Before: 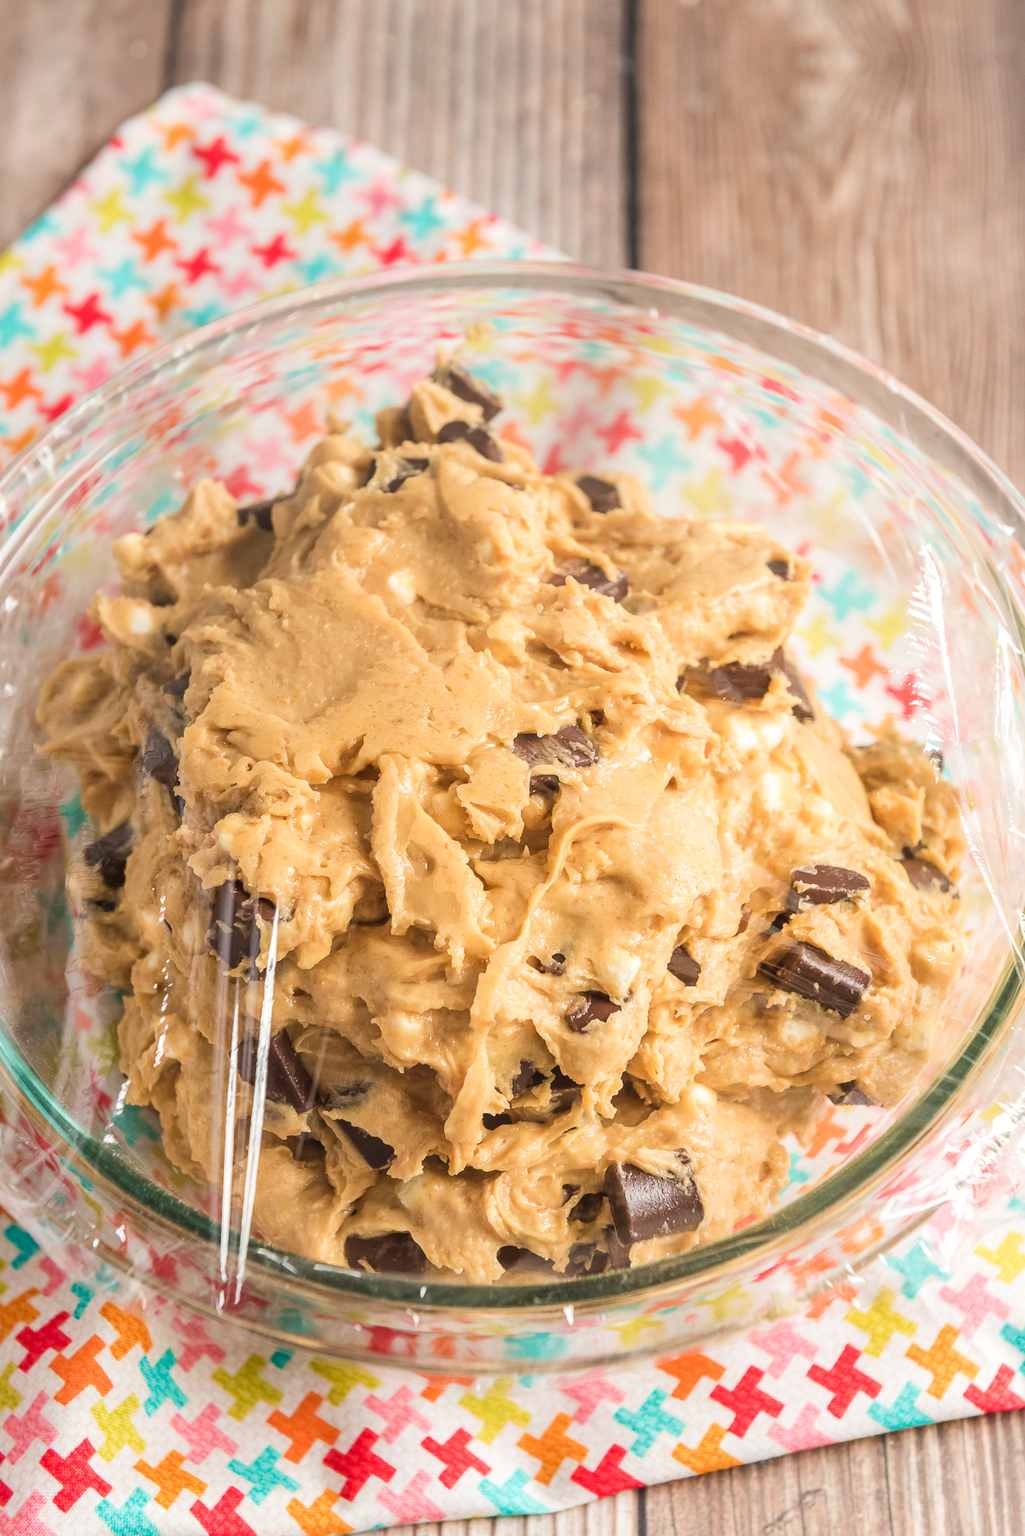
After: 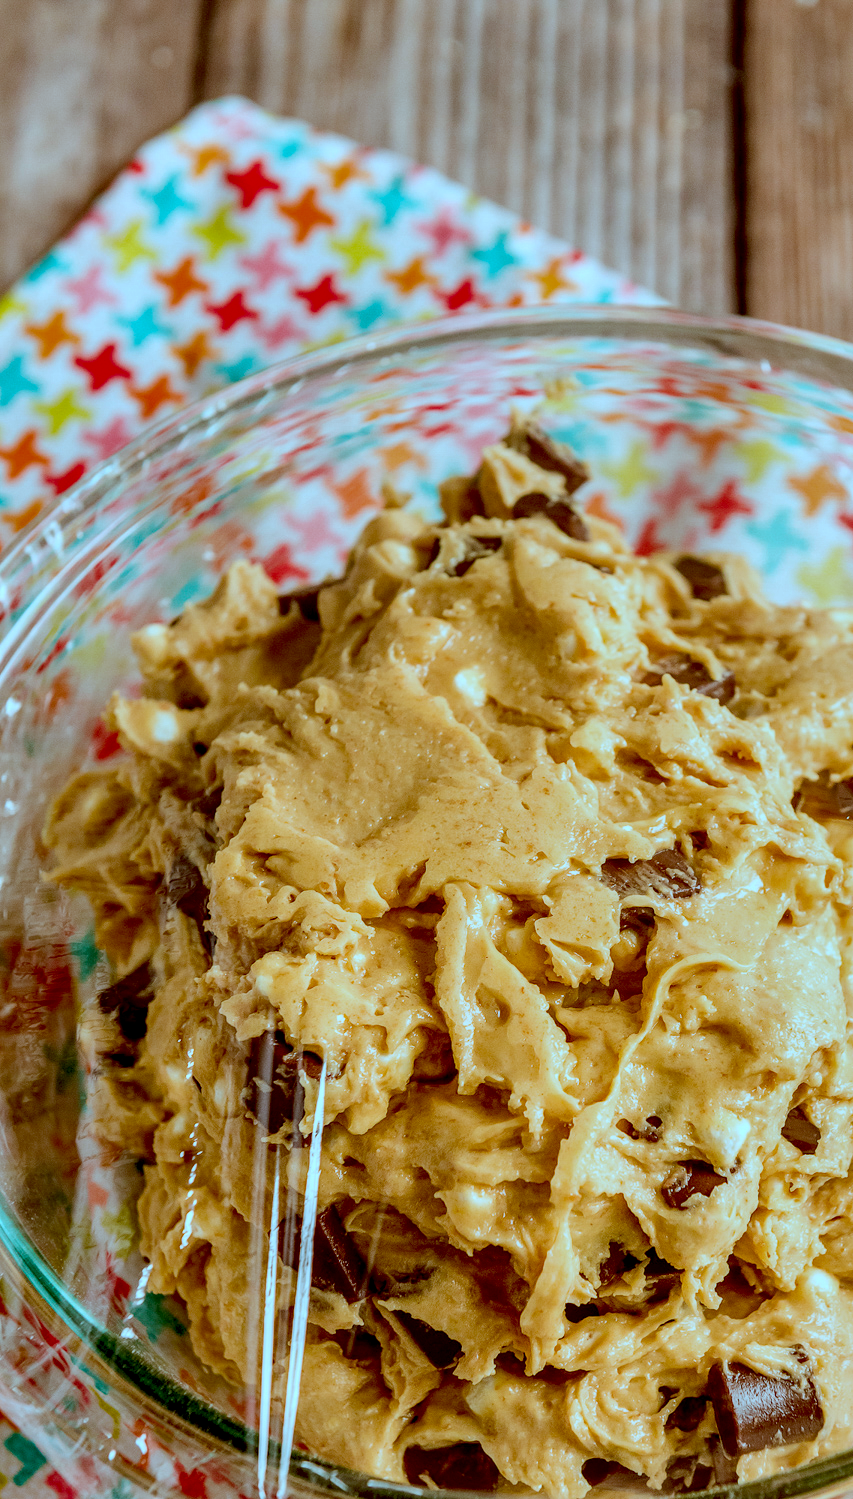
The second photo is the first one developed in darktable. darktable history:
crop: right 28.885%, bottom 16.626%
local contrast: on, module defaults
exposure: black level correction 0.046, exposure -0.228 EV, compensate highlight preservation false
haze removal: compatibility mode true, adaptive false
shadows and highlights: soften with gaussian
white balance: red 0.931, blue 1.11
color correction: highlights a* -14.62, highlights b* -16.22, shadows a* 10.12, shadows b* 29.4
